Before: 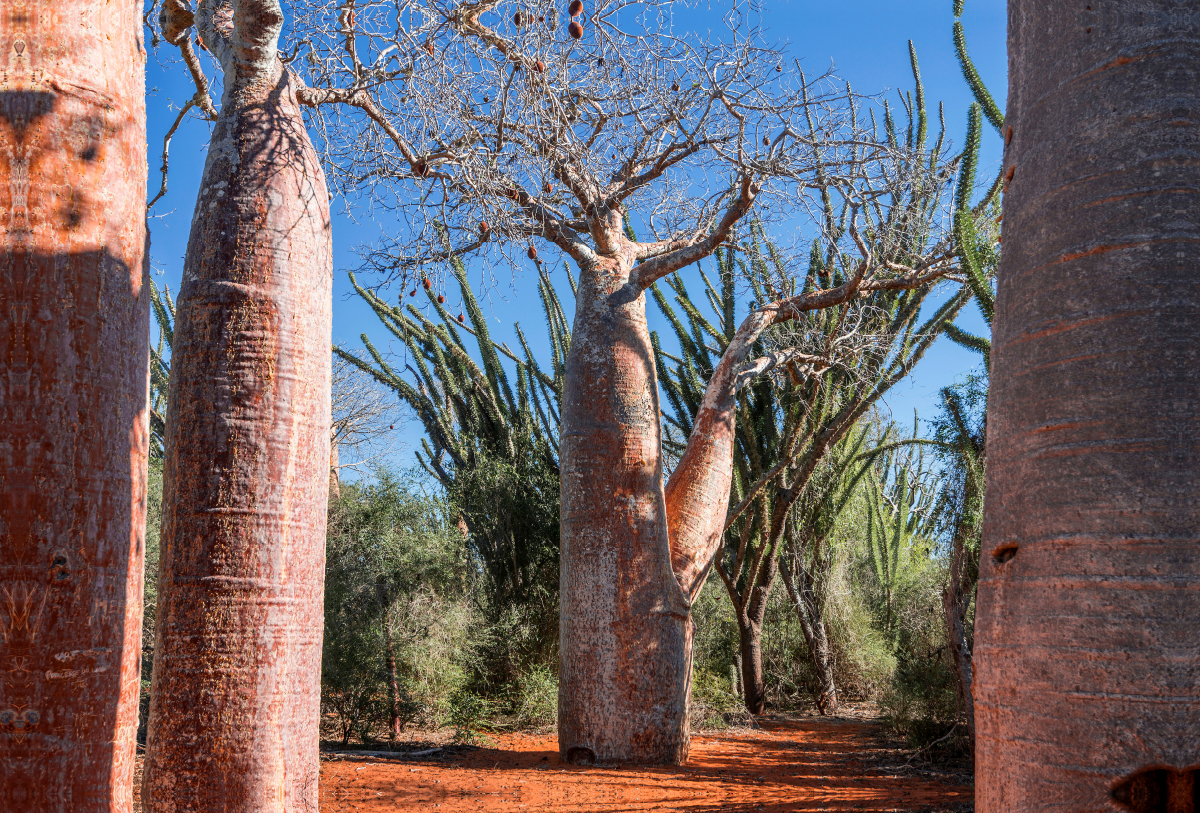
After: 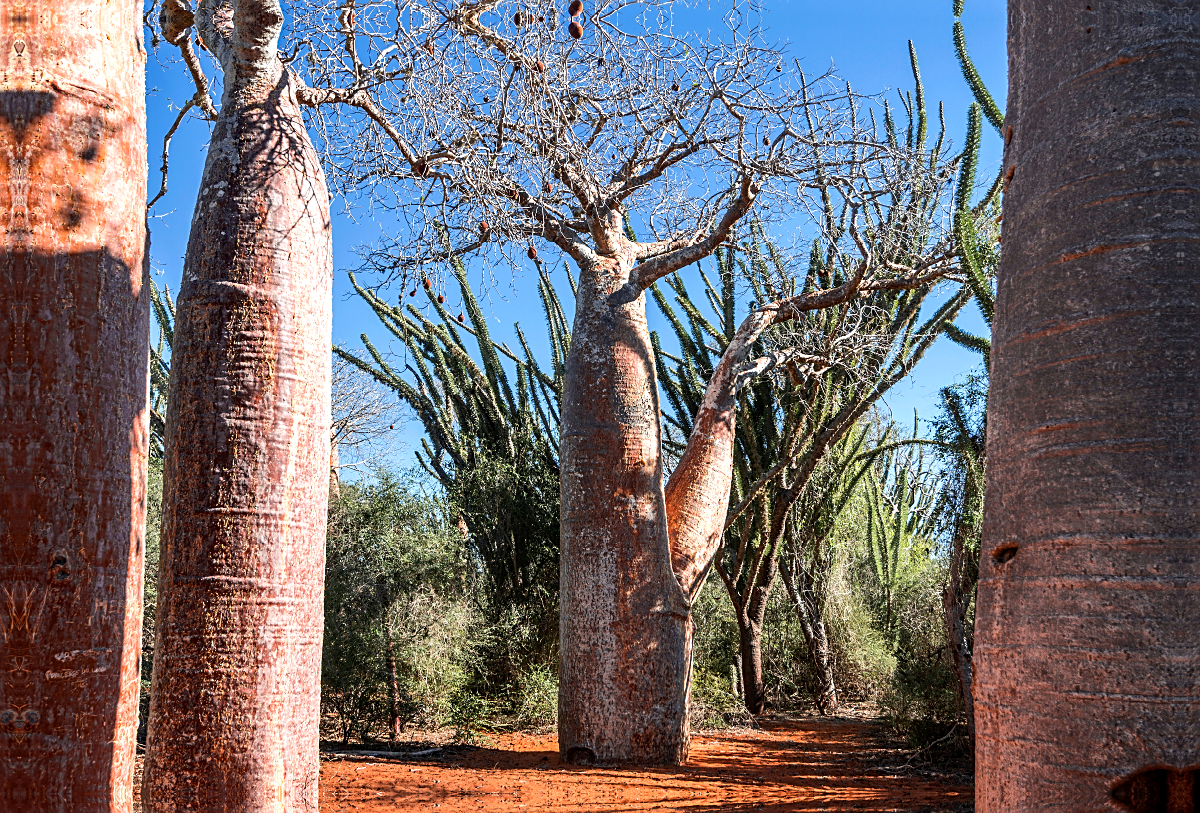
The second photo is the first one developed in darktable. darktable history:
sharpen: on, module defaults
tone equalizer: -8 EV -0.398 EV, -7 EV -0.403 EV, -6 EV -0.294 EV, -5 EV -0.232 EV, -3 EV 0.207 EV, -2 EV 0.32 EV, -1 EV 0.408 EV, +0 EV 0.418 EV, edges refinement/feathering 500, mask exposure compensation -1.57 EV, preserve details no
